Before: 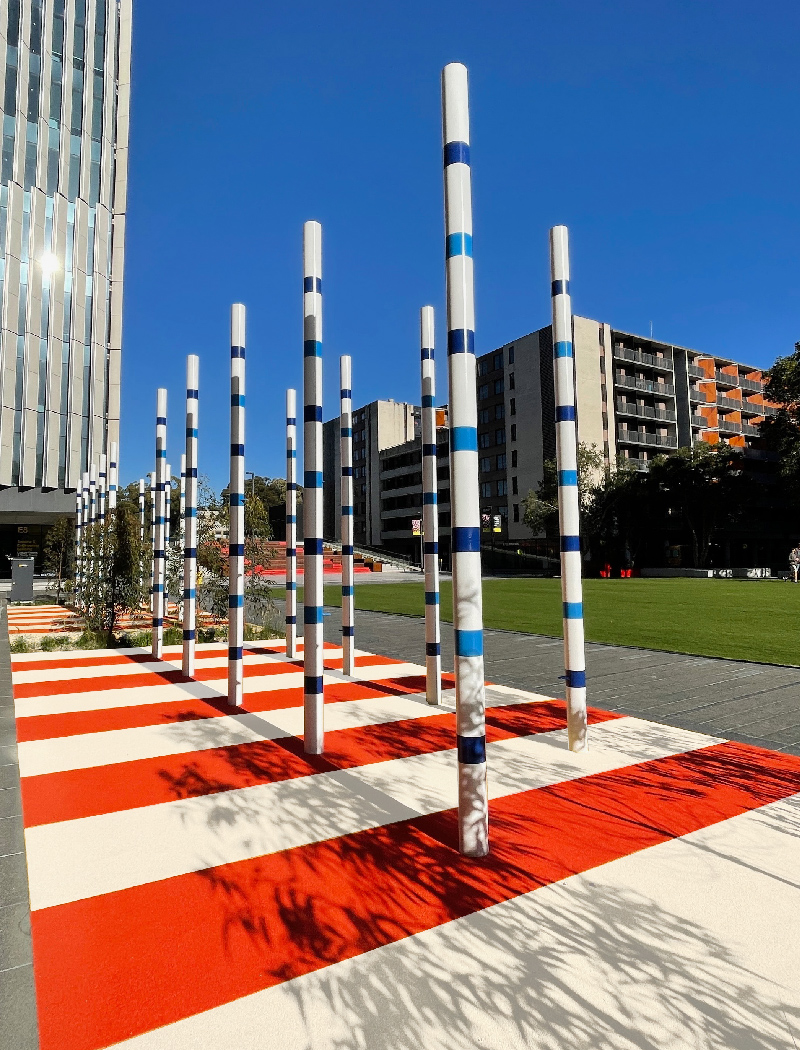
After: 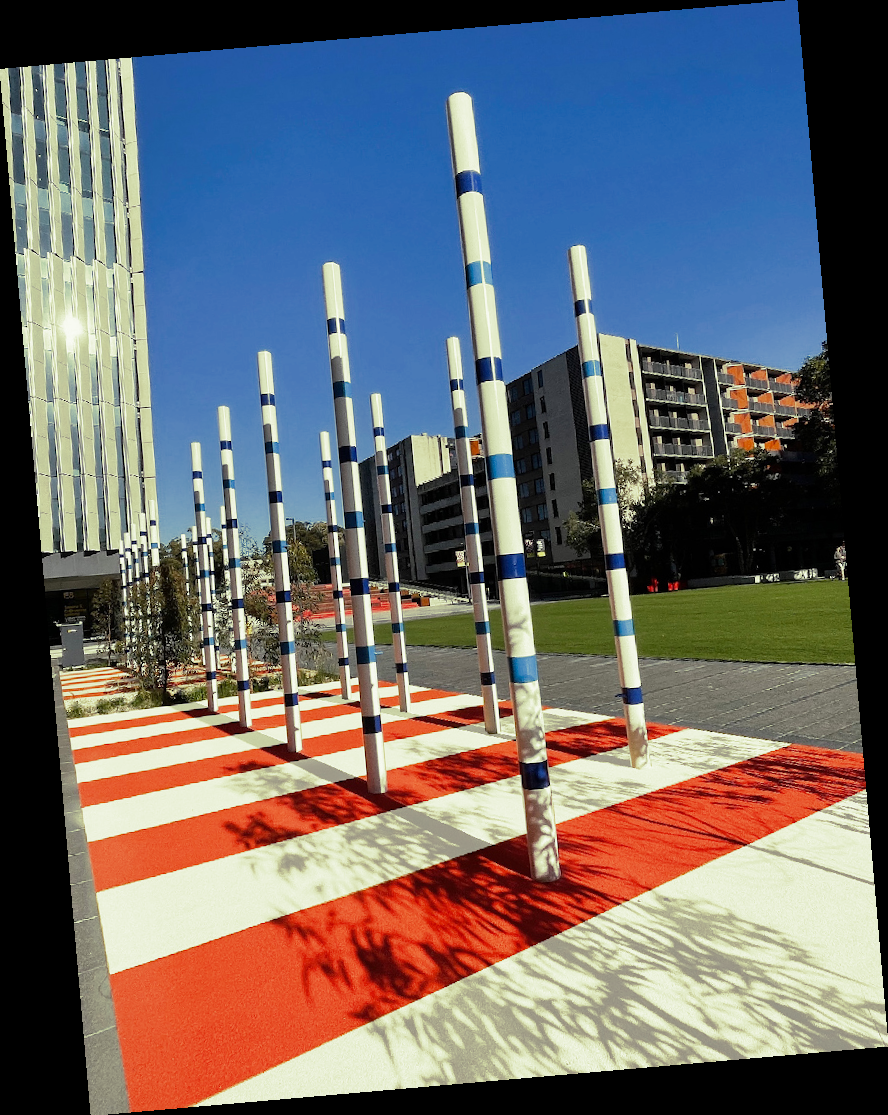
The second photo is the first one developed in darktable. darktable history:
split-toning: shadows › hue 290.82°, shadows › saturation 0.34, highlights › saturation 0.38, balance 0, compress 50%
rotate and perspective: rotation -4.98°, automatic cropping off
